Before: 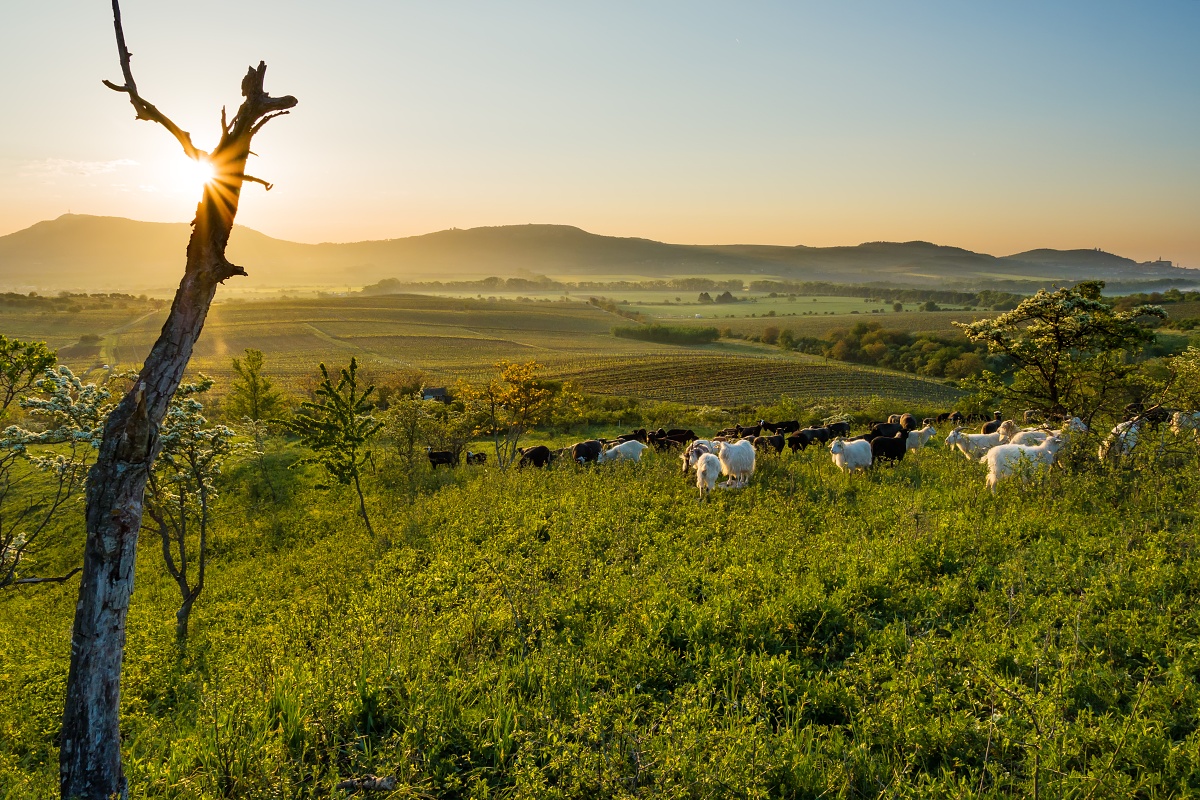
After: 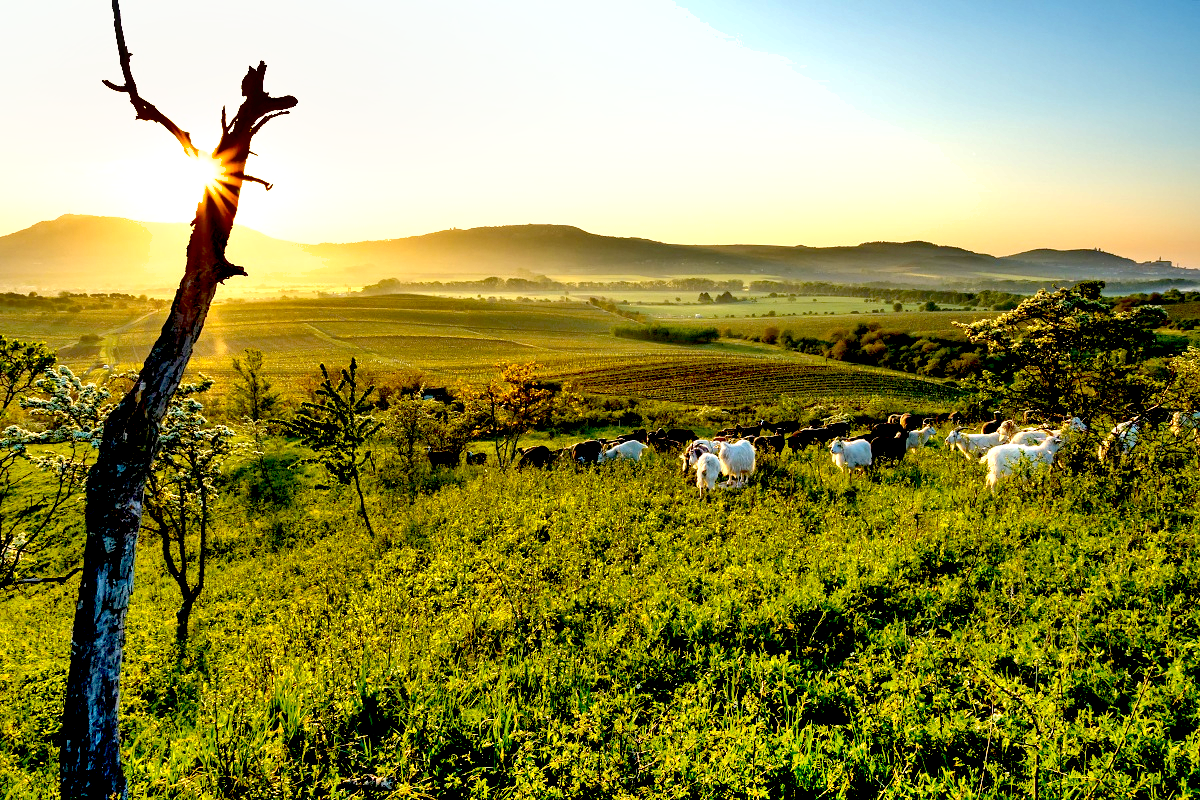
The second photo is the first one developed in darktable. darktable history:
shadows and highlights: shadows color adjustment 97.66%, soften with gaussian
exposure: black level correction 0.035, exposure 0.9 EV, compensate highlight preservation false
